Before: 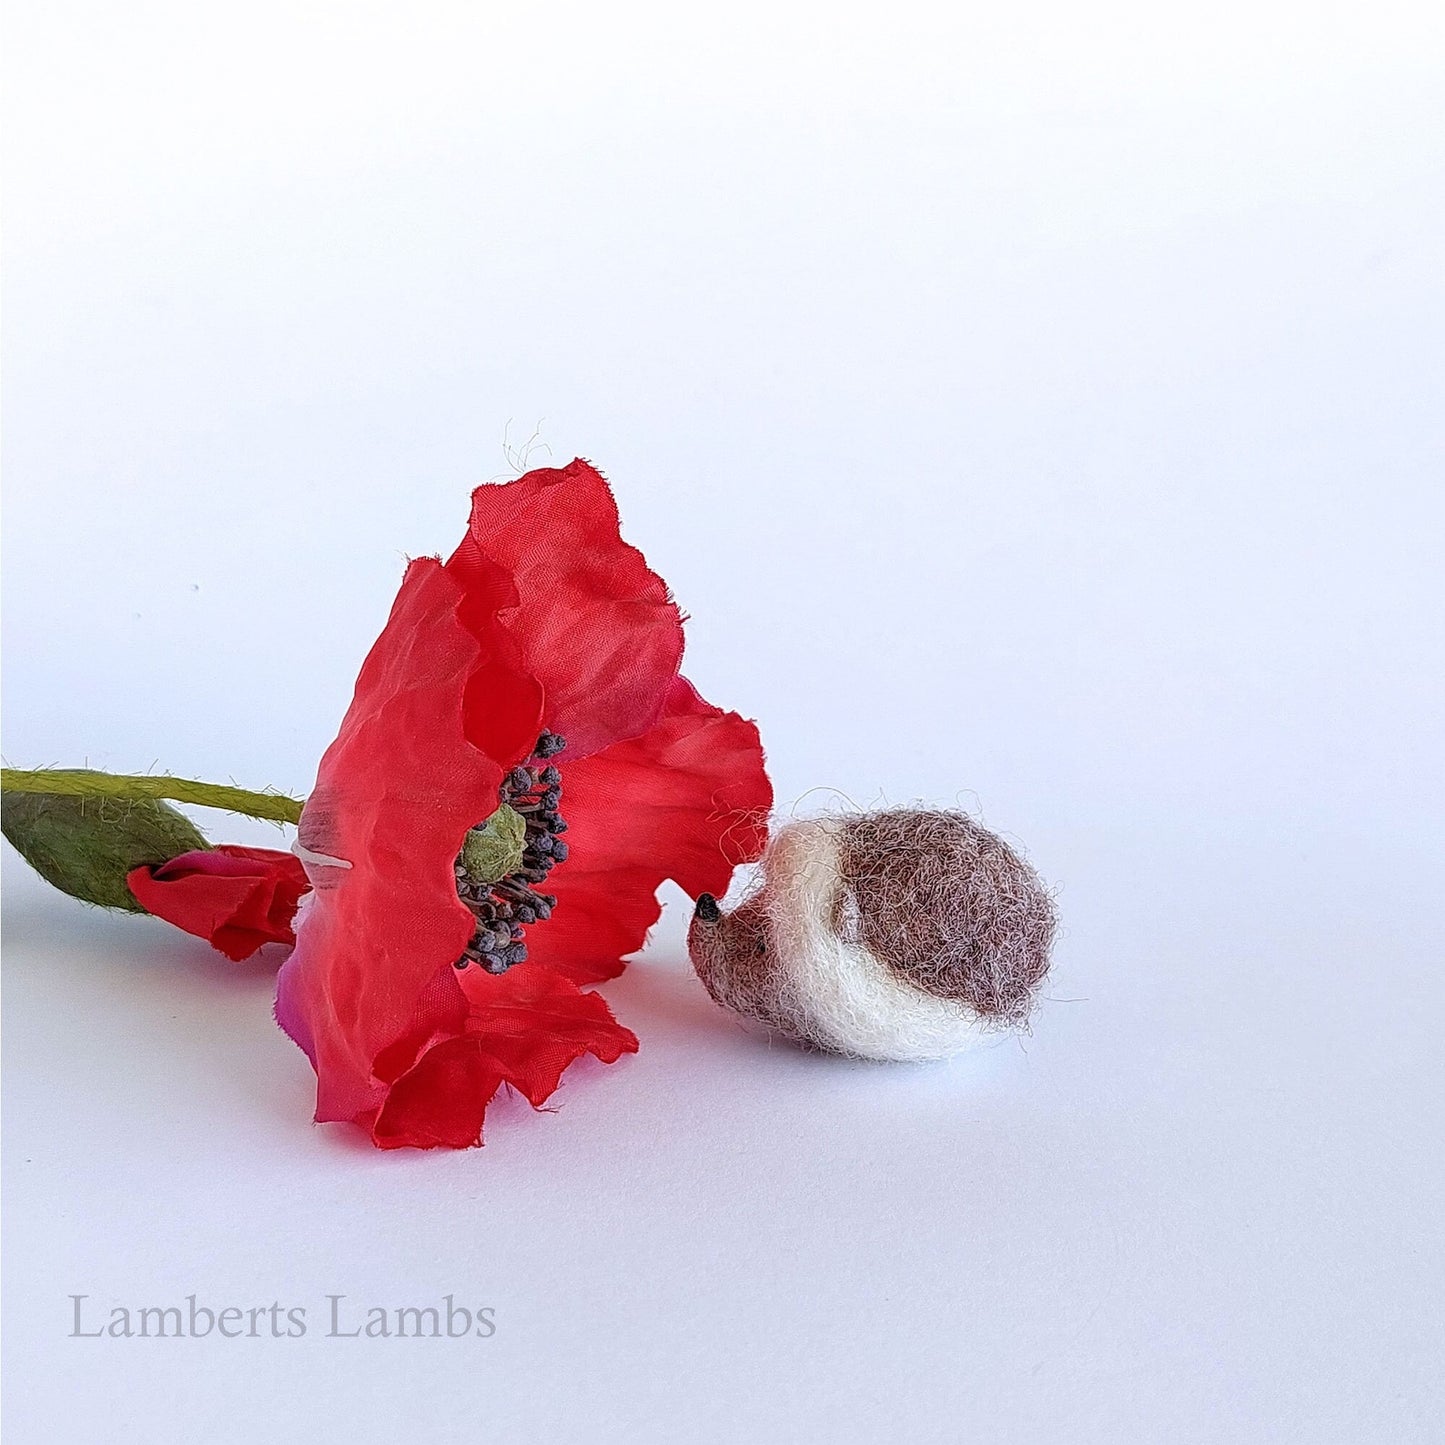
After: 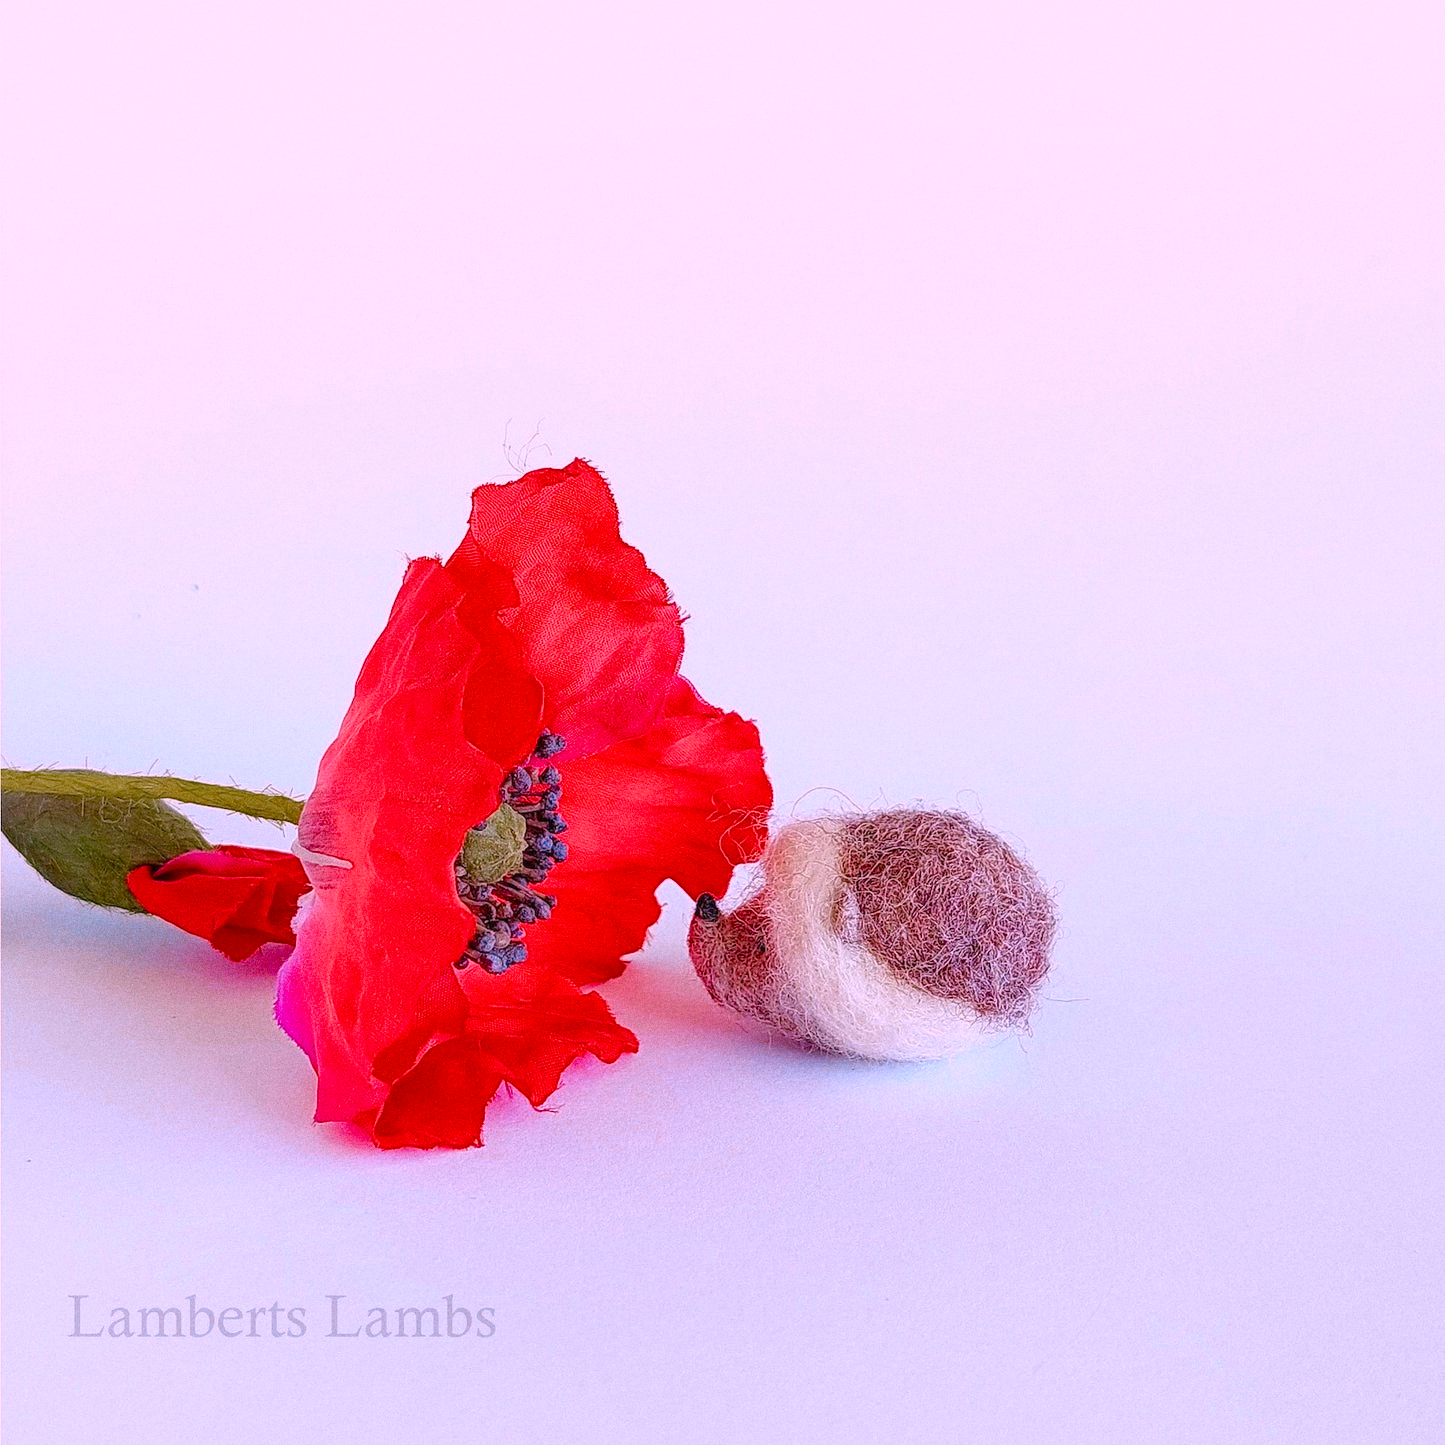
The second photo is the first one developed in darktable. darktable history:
grain: on, module defaults
color balance rgb: shadows lift › chroma 1%, shadows lift › hue 113°, highlights gain › chroma 0.2%, highlights gain › hue 333°, perceptual saturation grading › global saturation 20%, perceptual saturation grading › highlights -50%, perceptual saturation grading › shadows 25%, contrast -20%
white balance: red 1.188, blue 1.11
color zones: curves: ch0 [(0.254, 0.492) (0.724, 0.62)]; ch1 [(0.25, 0.528) (0.719, 0.796)]; ch2 [(0, 0.472) (0.25, 0.5) (0.73, 0.184)]
